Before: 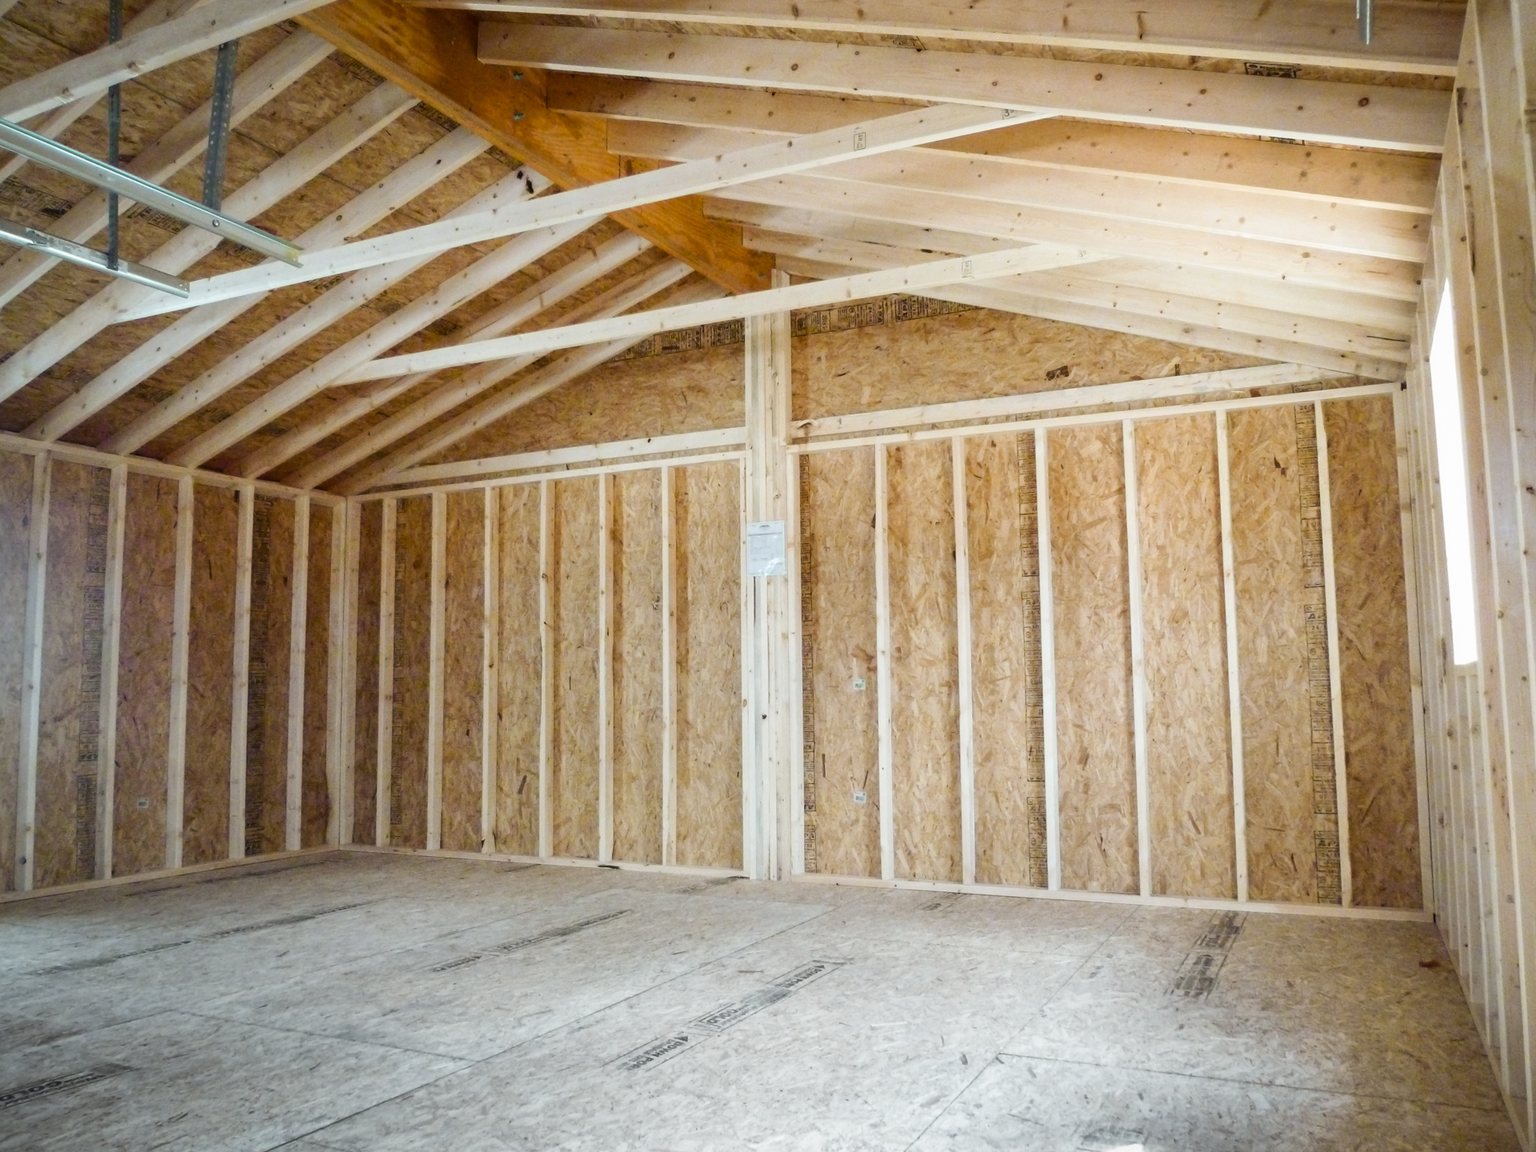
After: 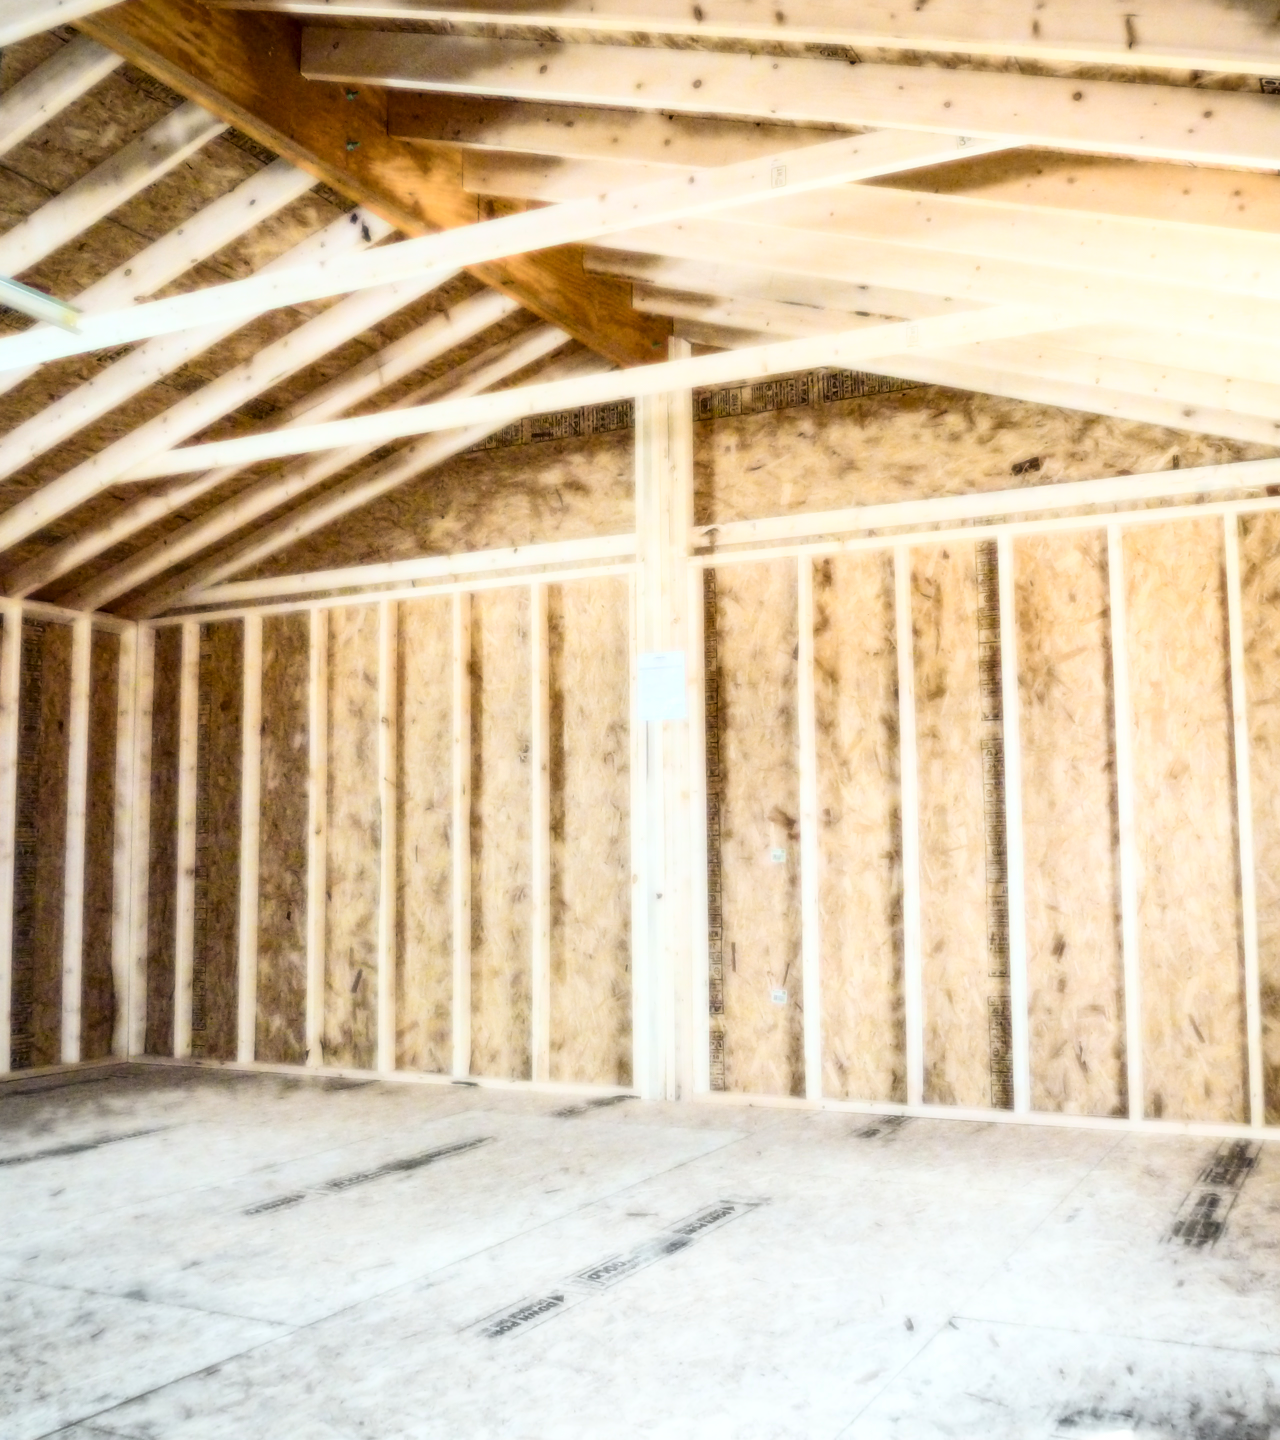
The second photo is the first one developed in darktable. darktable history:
crop and rotate: left 15.446%, right 17.836%
local contrast: on, module defaults
color balance rgb: global vibrance 10%
shadows and highlights: shadows 53, soften with gaussian
bloom: size 0%, threshold 54.82%, strength 8.31%
